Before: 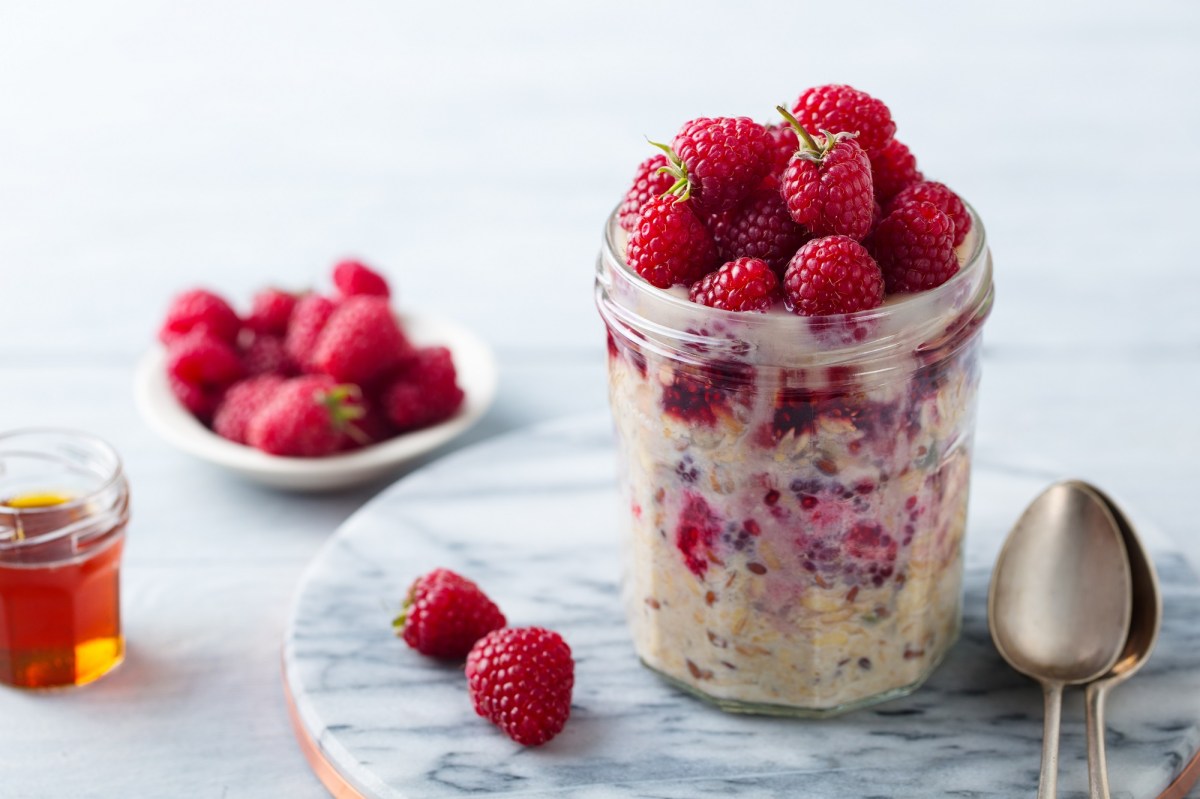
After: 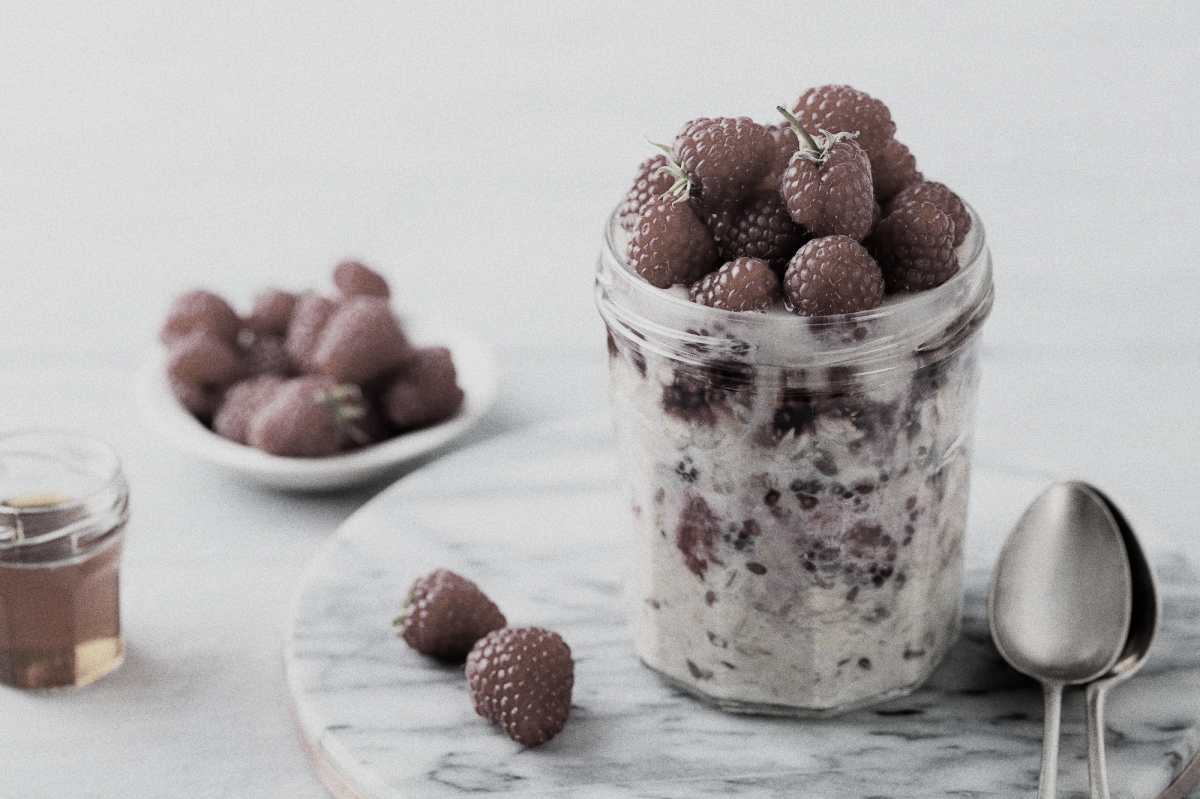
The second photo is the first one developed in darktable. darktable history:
shadows and highlights: shadows 43.06, highlights 6.94
grain: coarseness 22.88 ISO
filmic rgb: black relative exposure -7.65 EV, white relative exposure 4.56 EV, hardness 3.61, contrast 1.25
color correction: saturation 0.2
